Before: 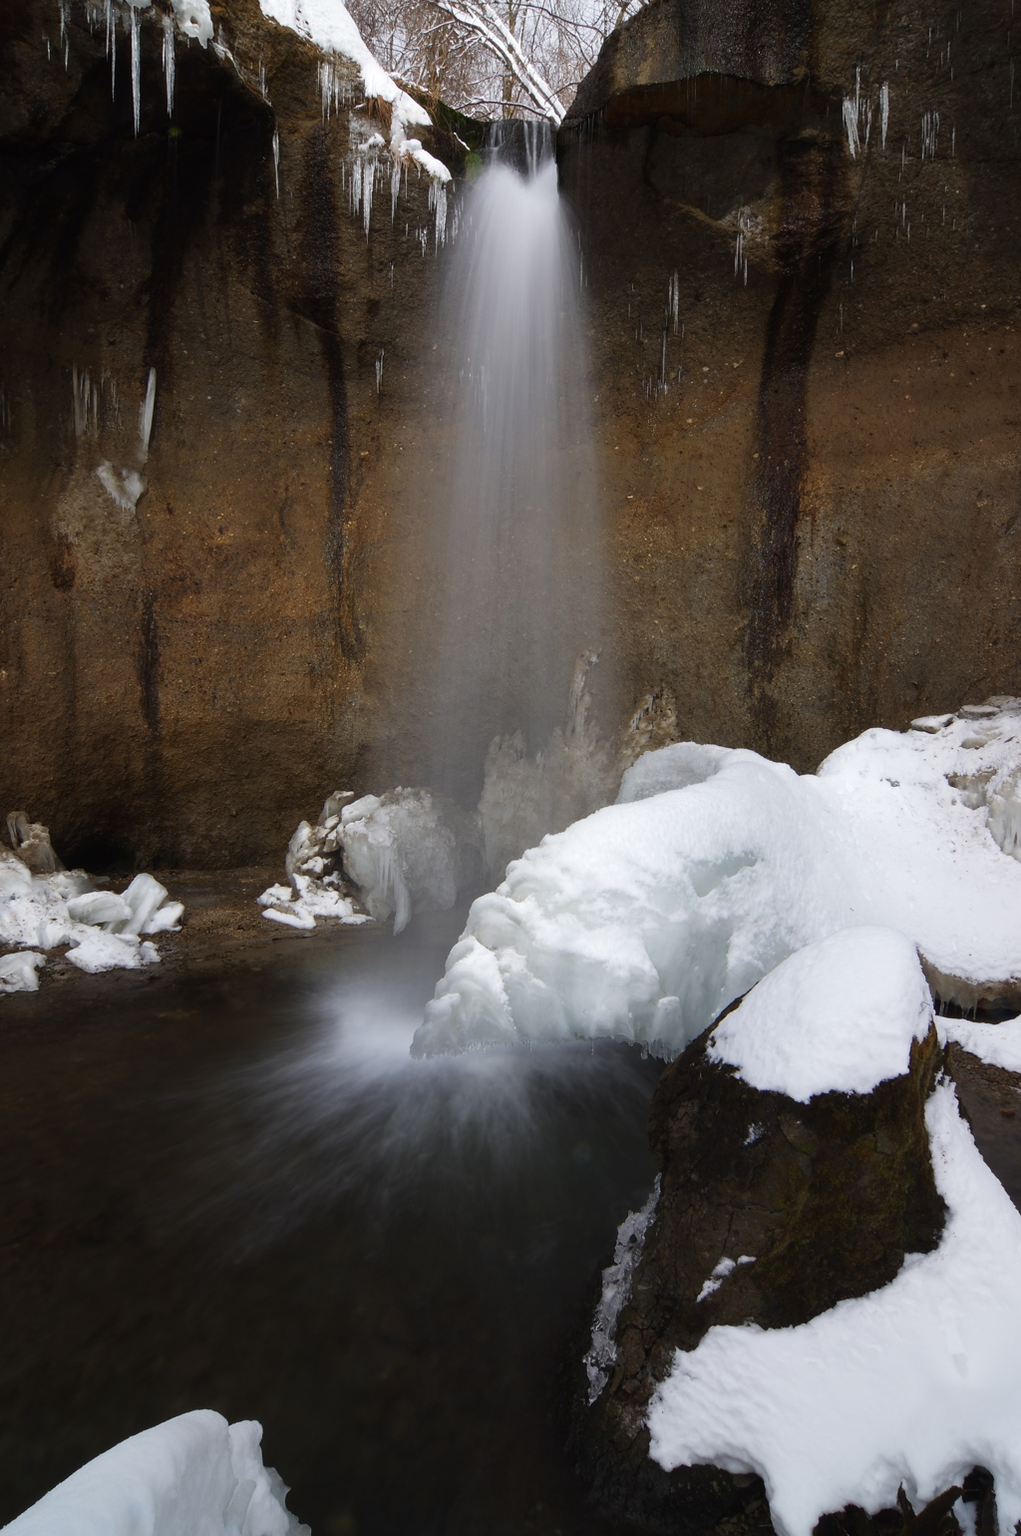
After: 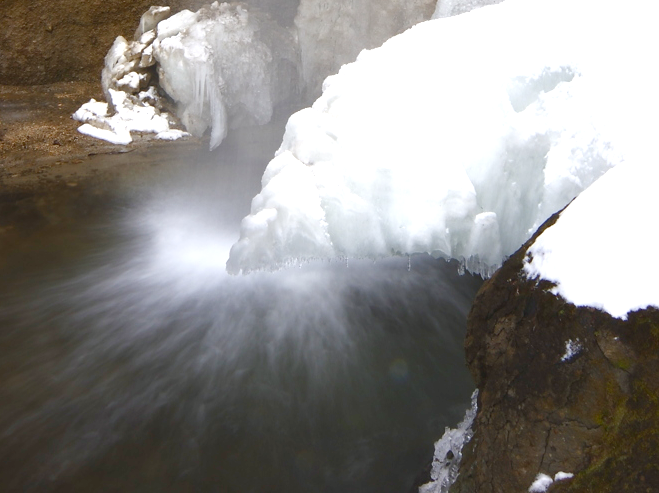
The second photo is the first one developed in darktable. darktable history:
exposure: black level correction 0, exposure 1.3 EV, compensate exposure bias true, compensate highlight preservation false
color balance rgb: shadows lift › chroma 1%, shadows lift › hue 113°, highlights gain › chroma 0.2%, highlights gain › hue 333°, perceptual saturation grading › global saturation 20%, perceptual saturation grading › highlights -50%, perceptual saturation grading › shadows 25%, contrast -10%
crop: left 18.091%, top 51.13%, right 17.525%, bottom 16.85%
